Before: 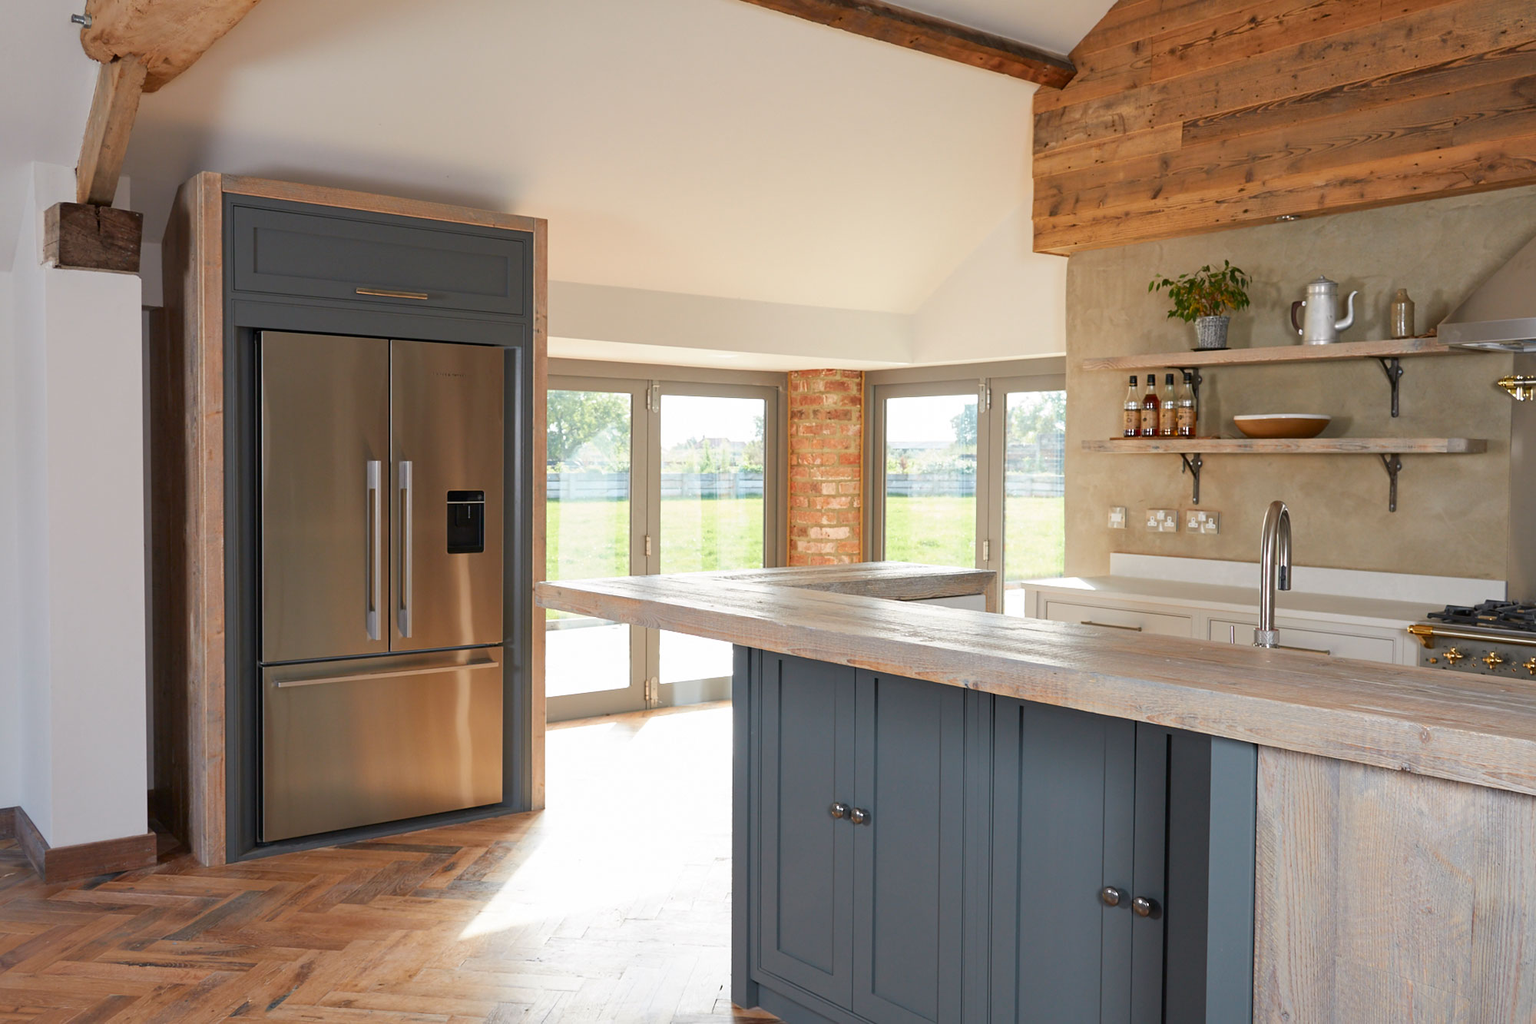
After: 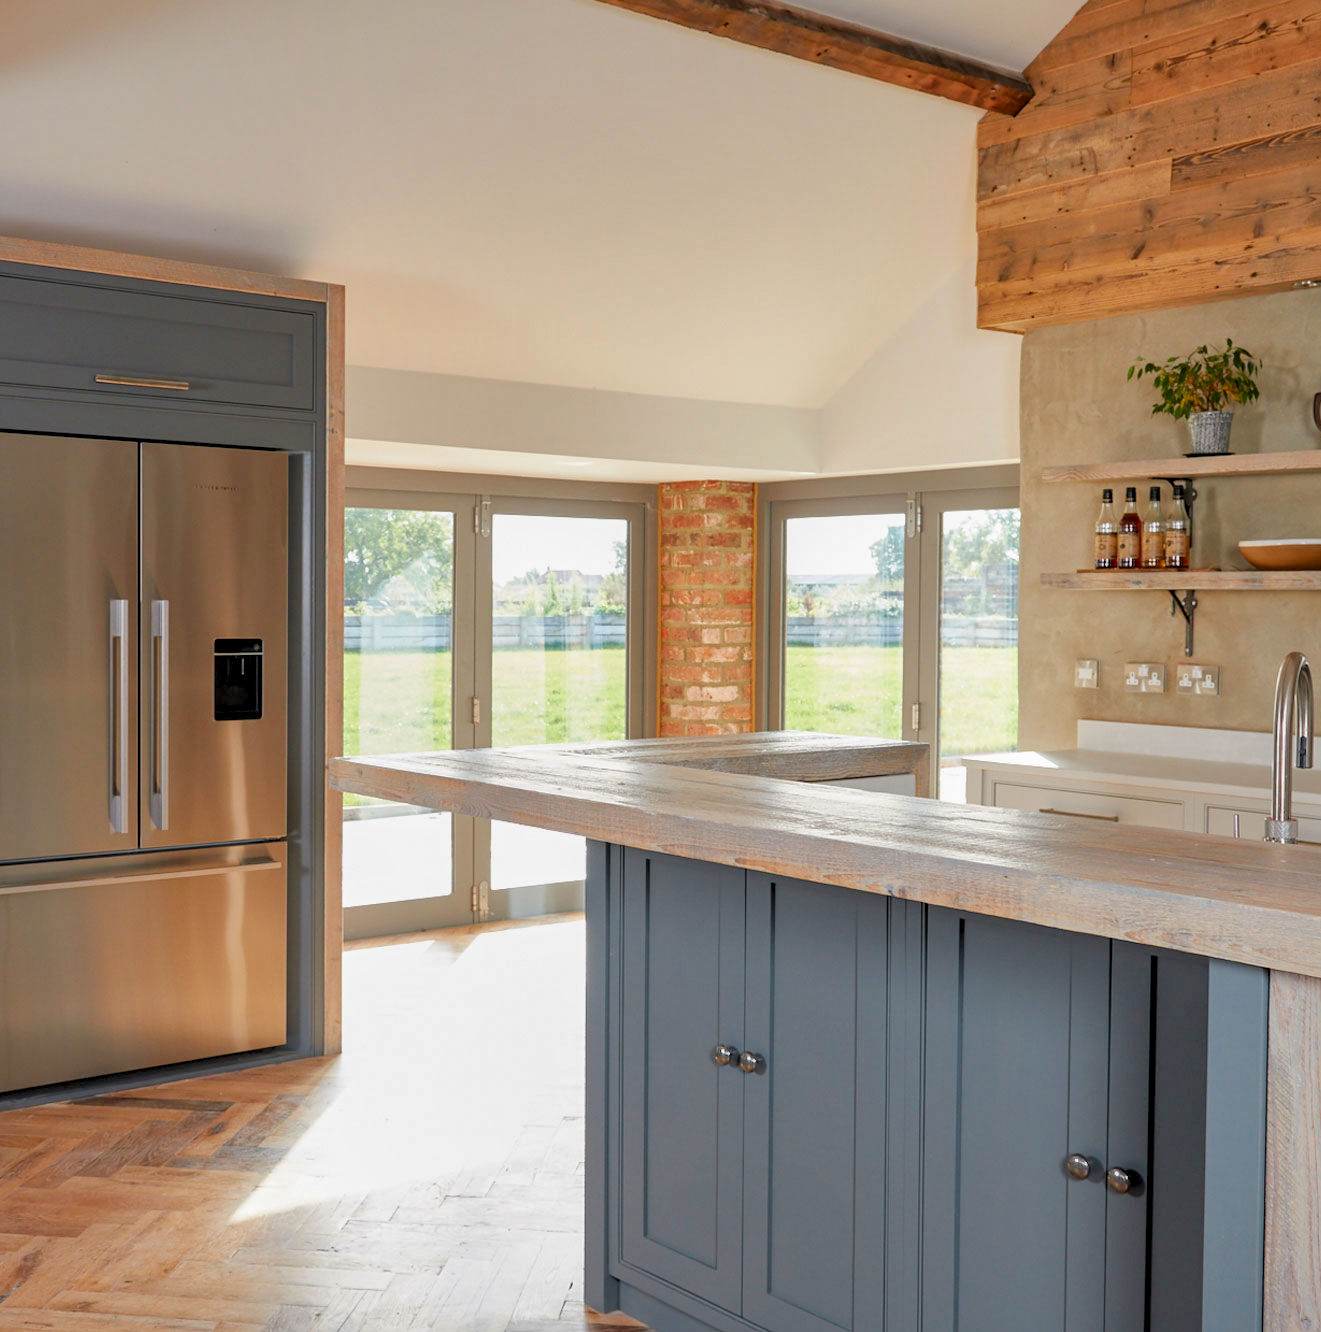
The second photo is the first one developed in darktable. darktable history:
tone curve: curves: ch0 [(0.047, 0) (0.292, 0.352) (0.657, 0.678) (1, 0.958)], color space Lab, linked channels, preserve colors none
shadows and highlights: shadows 30
crop and rotate: left 18.442%, right 15.508%
local contrast: on, module defaults
